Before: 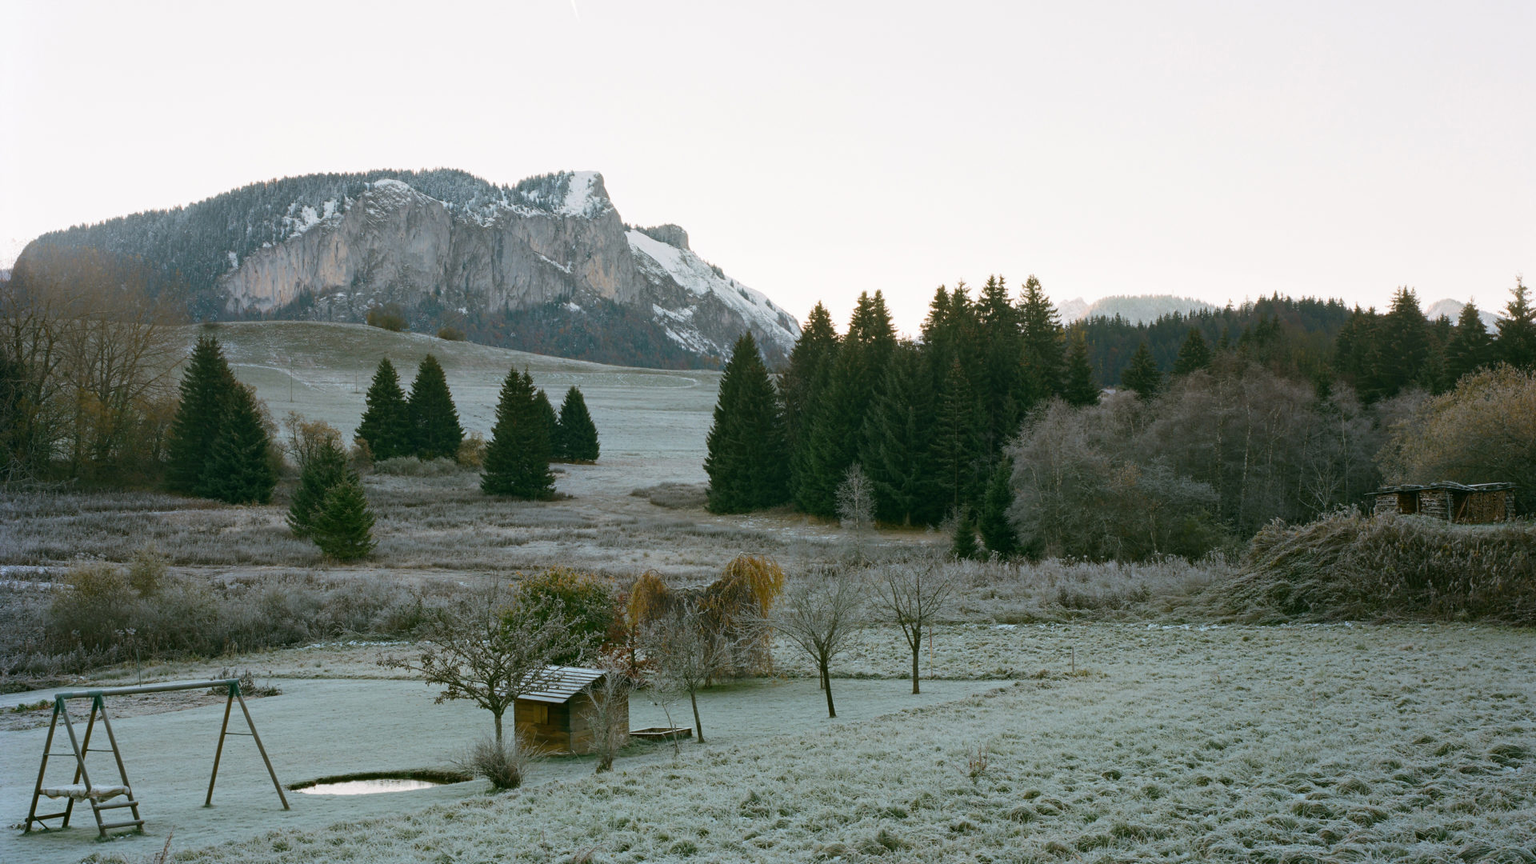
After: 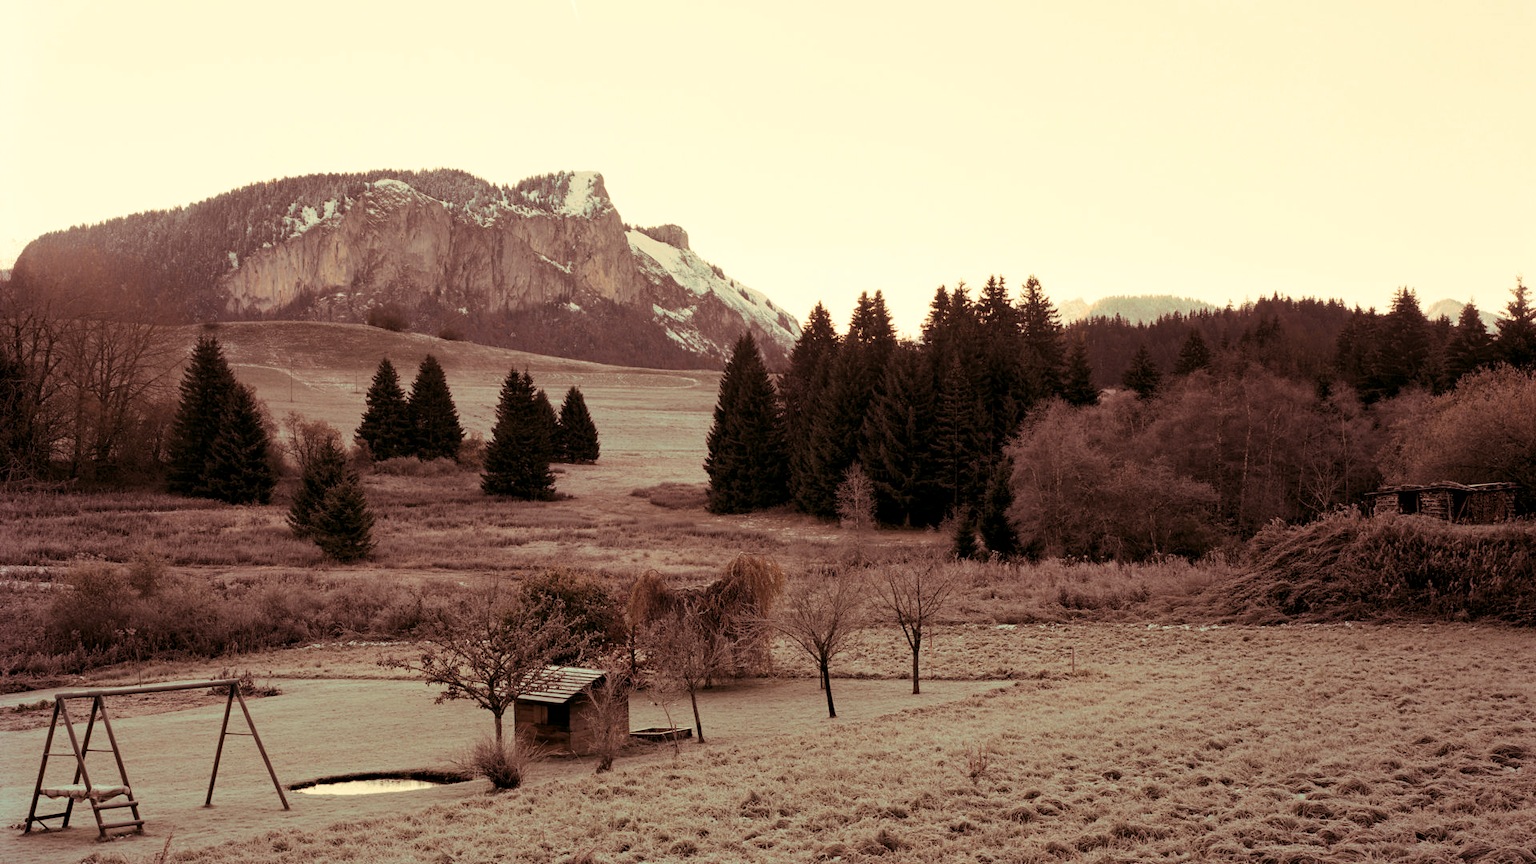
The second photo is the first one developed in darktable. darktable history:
exposure: black level correction 0.009, exposure 0.119 EV, compensate highlight preservation false
split-toning: compress 20%
white balance: red 1.08, blue 0.791
